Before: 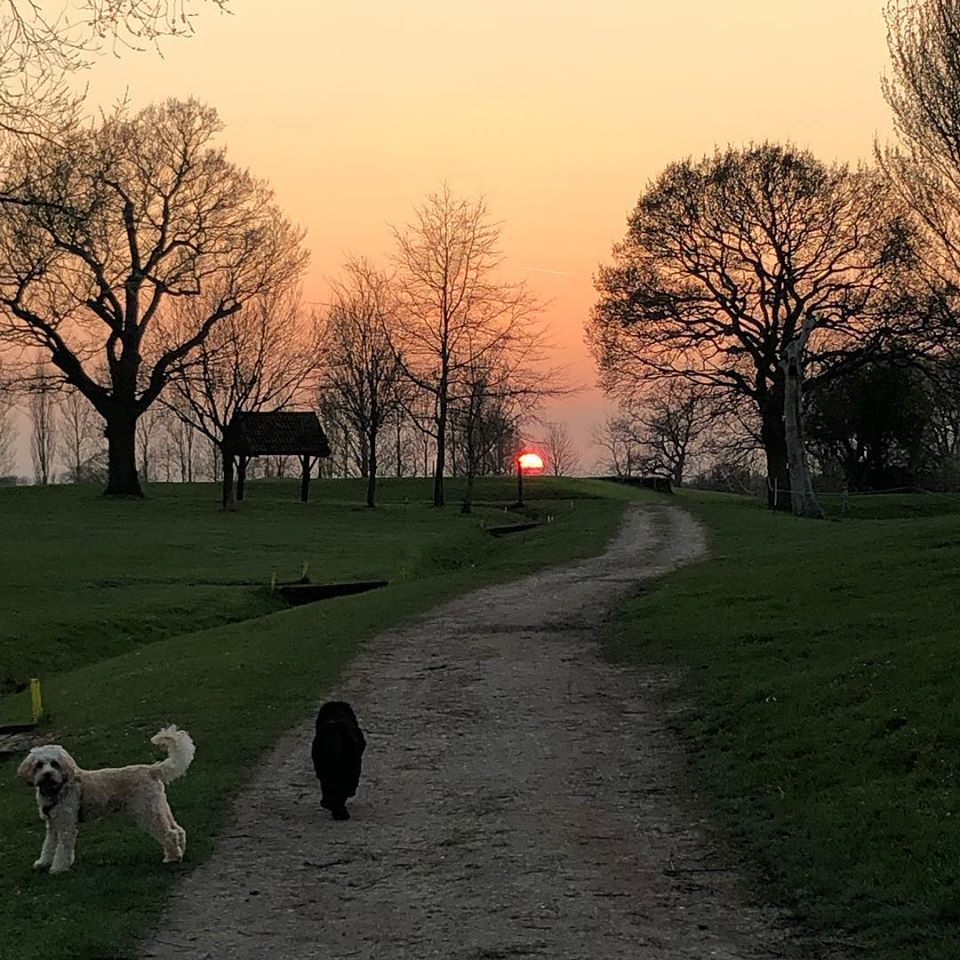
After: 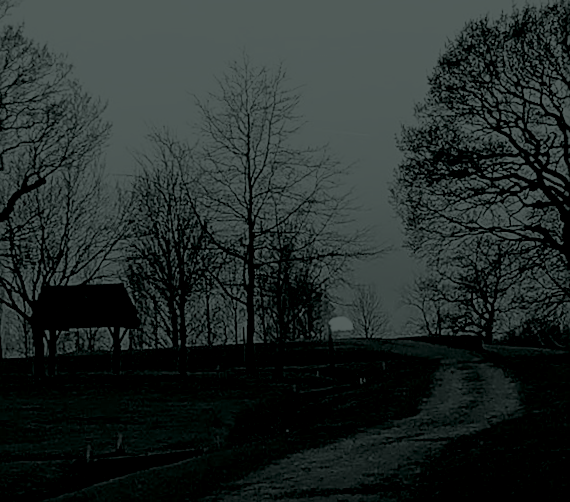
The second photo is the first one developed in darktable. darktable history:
crop: left 20.932%, top 15.471%, right 21.848%, bottom 34.081%
contrast brightness saturation: contrast 0.07, brightness 0.08, saturation 0.18
base curve: curves: ch0 [(0, 0) (0.028, 0.03) (0.121, 0.232) (0.46, 0.748) (0.859, 0.968) (1, 1)], preserve colors none
colorize: hue 90°, saturation 19%, lightness 1.59%, version 1
local contrast: mode bilateral grid, contrast 20, coarseness 50, detail 120%, midtone range 0.2
sharpen: on, module defaults
rotate and perspective: rotation -2.29°, automatic cropping off
